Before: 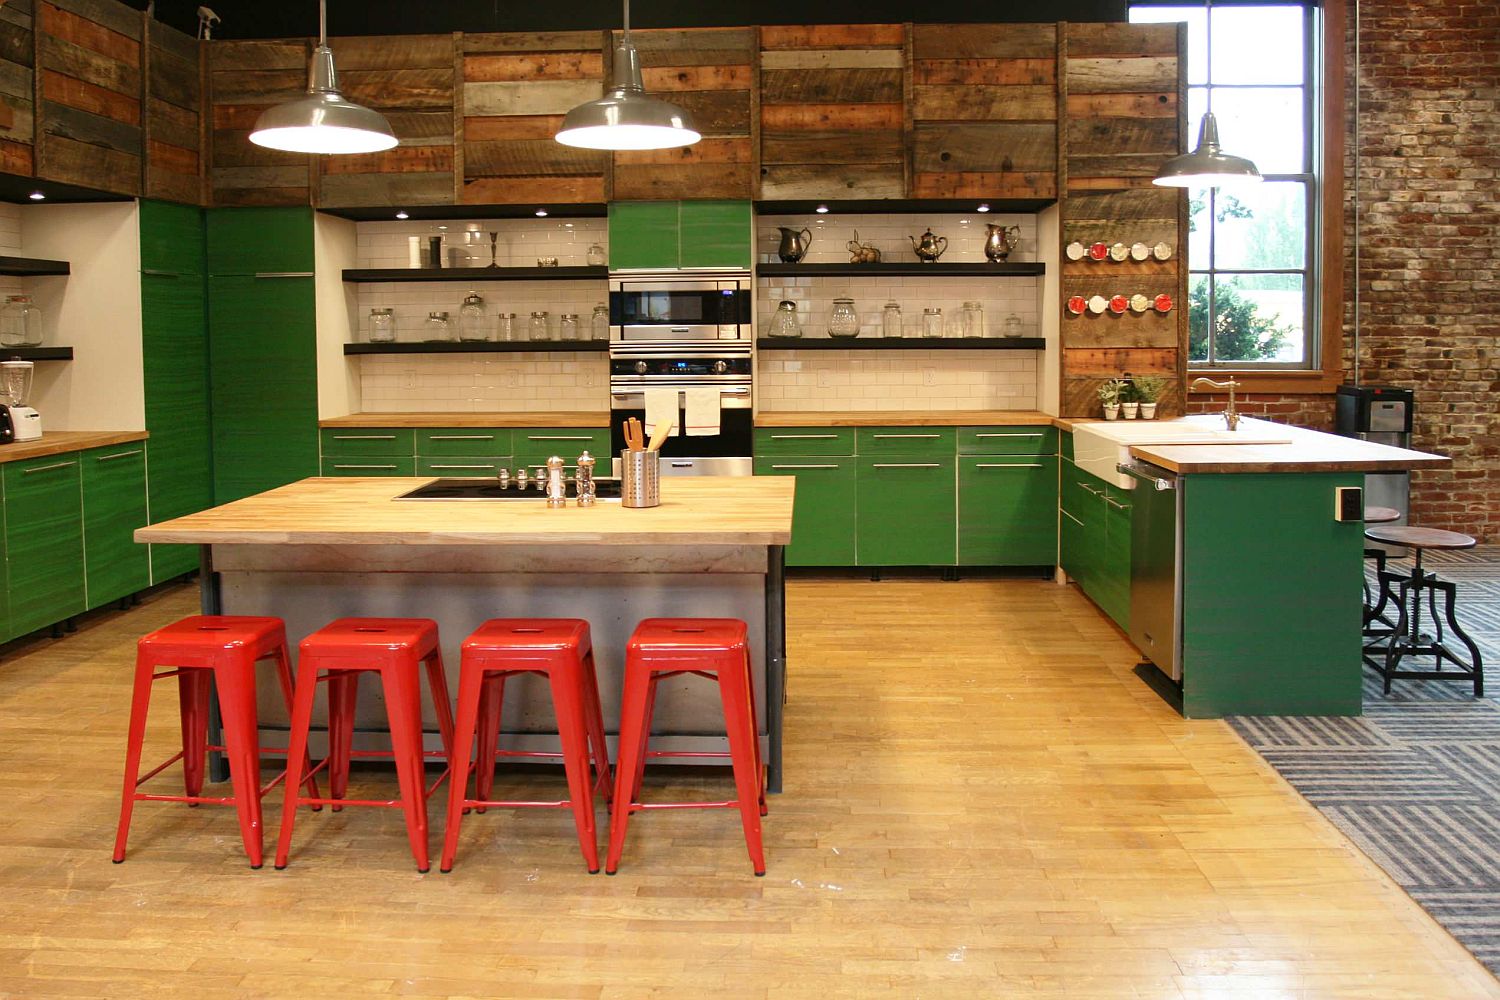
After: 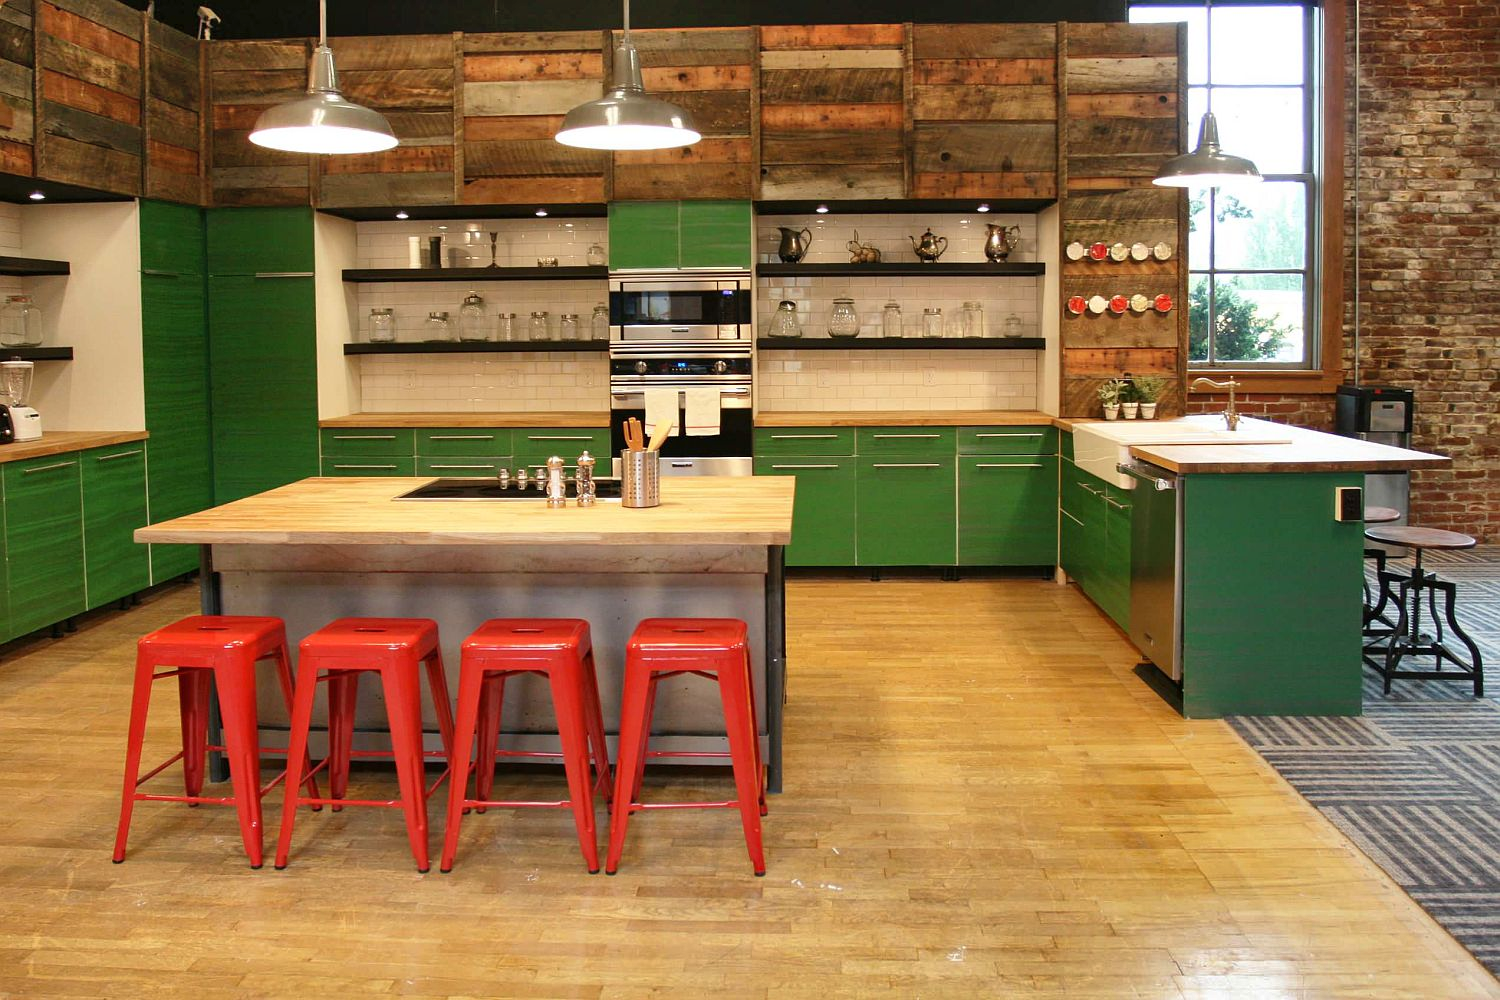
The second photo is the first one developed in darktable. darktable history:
shadows and highlights: shadows 59.78, highlights -60.41, soften with gaussian
